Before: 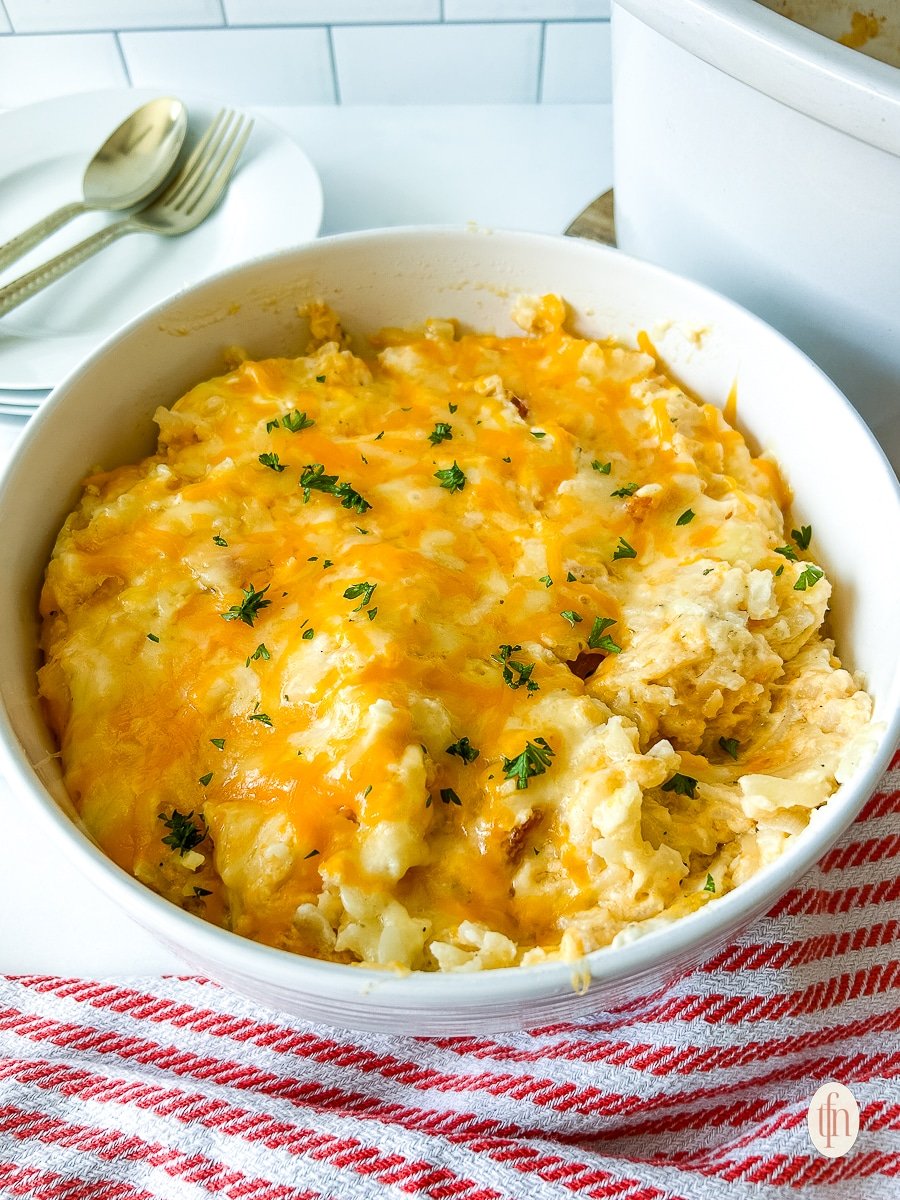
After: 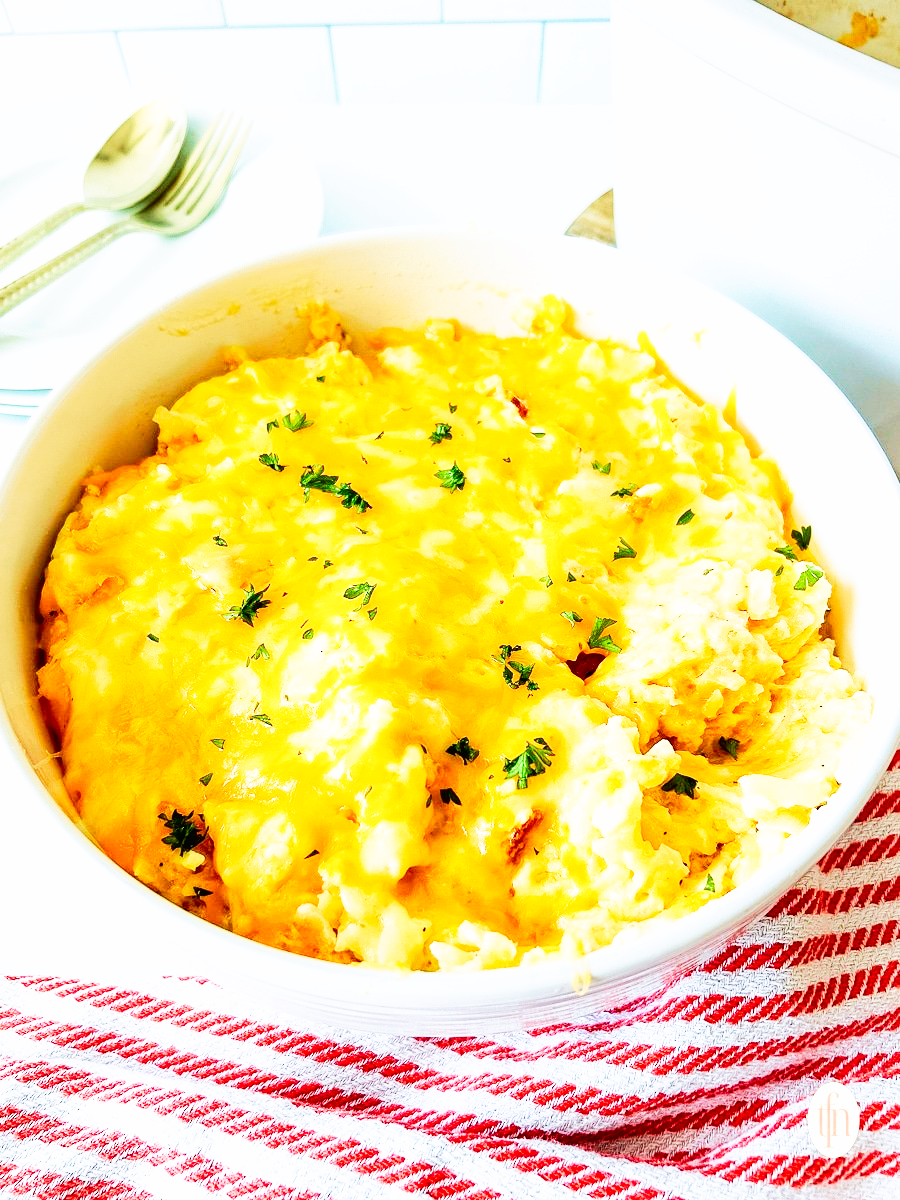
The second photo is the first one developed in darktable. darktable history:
base curve: curves: ch0 [(0, 0) (0.007, 0.004) (0.027, 0.03) (0.046, 0.07) (0.207, 0.54) (0.442, 0.872) (0.673, 0.972) (1, 1)], preserve colors none
tone curve: curves: ch0 [(0, 0.013) (0.054, 0.018) (0.205, 0.191) (0.289, 0.292) (0.39, 0.424) (0.493, 0.551) (0.666, 0.743) (0.795, 0.841) (1, 0.998)]; ch1 [(0, 0) (0.385, 0.343) (0.439, 0.415) (0.494, 0.495) (0.501, 0.501) (0.51, 0.509) (0.54, 0.552) (0.586, 0.614) (0.66, 0.706) (0.783, 0.804) (1, 1)]; ch2 [(0, 0) (0.32, 0.281) (0.403, 0.399) (0.441, 0.428) (0.47, 0.469) (0.498, 0.496) (0.524, 0.538) (0.566, 0.579) (0.633, 0.665) (0.7, 0.711) (1, 1)], color space Lab, independent channels, preserve colors none
